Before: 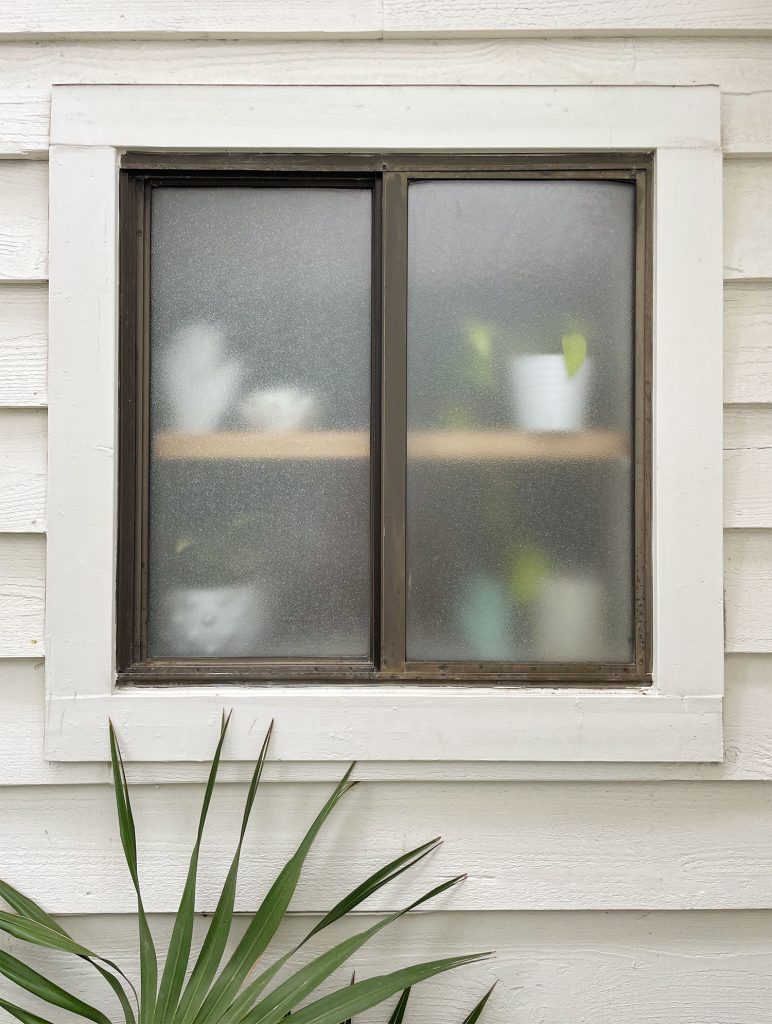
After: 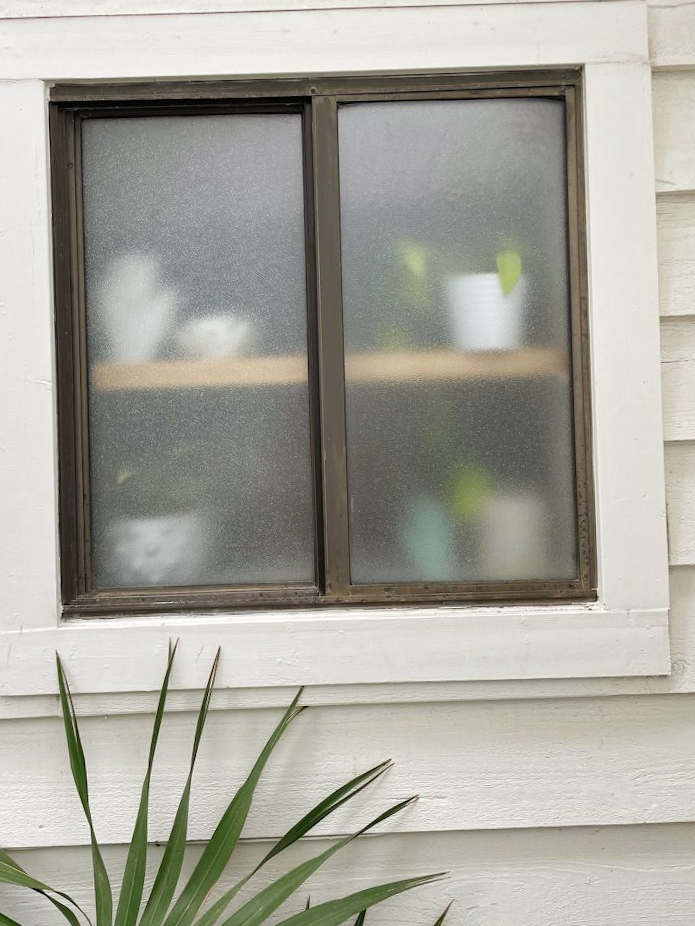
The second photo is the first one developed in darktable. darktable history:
crop and rotate: angle 1.85°, left 6.099%, top 5.701%
